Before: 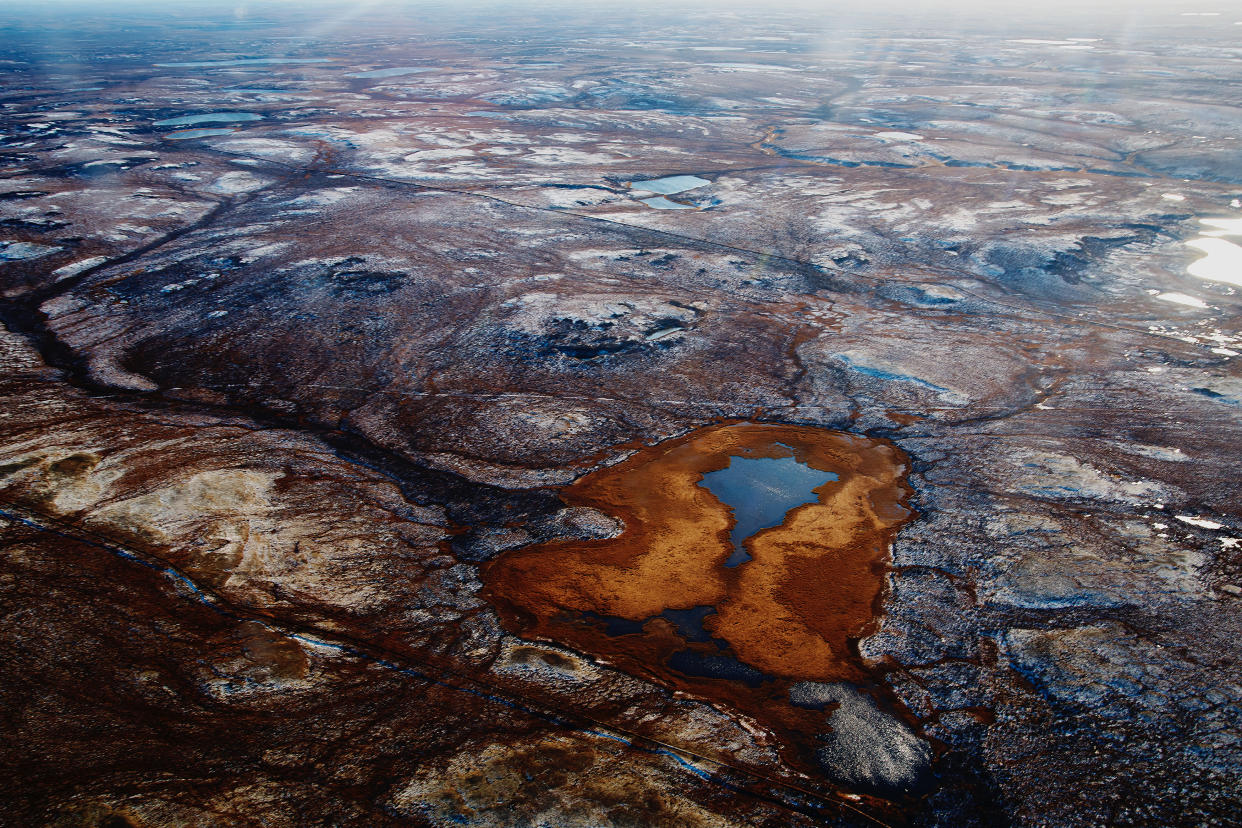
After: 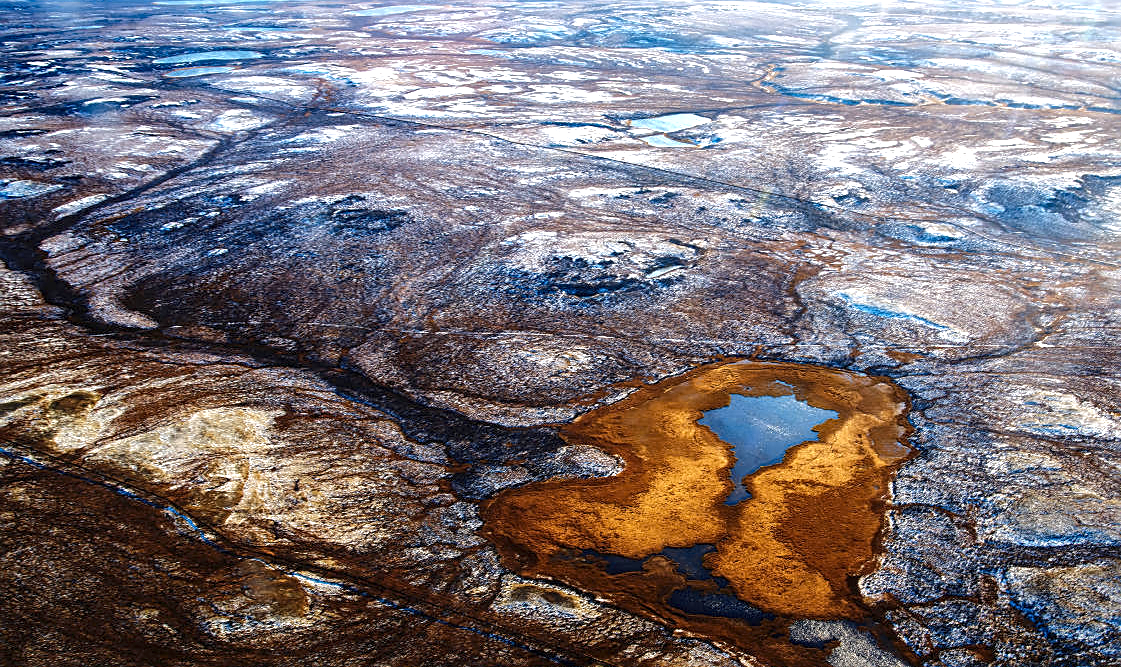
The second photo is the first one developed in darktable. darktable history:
shadows and highlights: shadows -20, white point adjustment -2, highlights -35
white balance: red 1, blue 1
sharpen: on, module defaults
crop: top 7.49%, right 9.717%, bottom 11.943%
color contrast: green-magenta contrast 0.8, blue-yellow contrast 1.1, unbound 0
local contrast: detail 130%
exposure: black level correction 0, exposure 1.1 EV, compensate exposure bias true, compensate highlight preservation false
